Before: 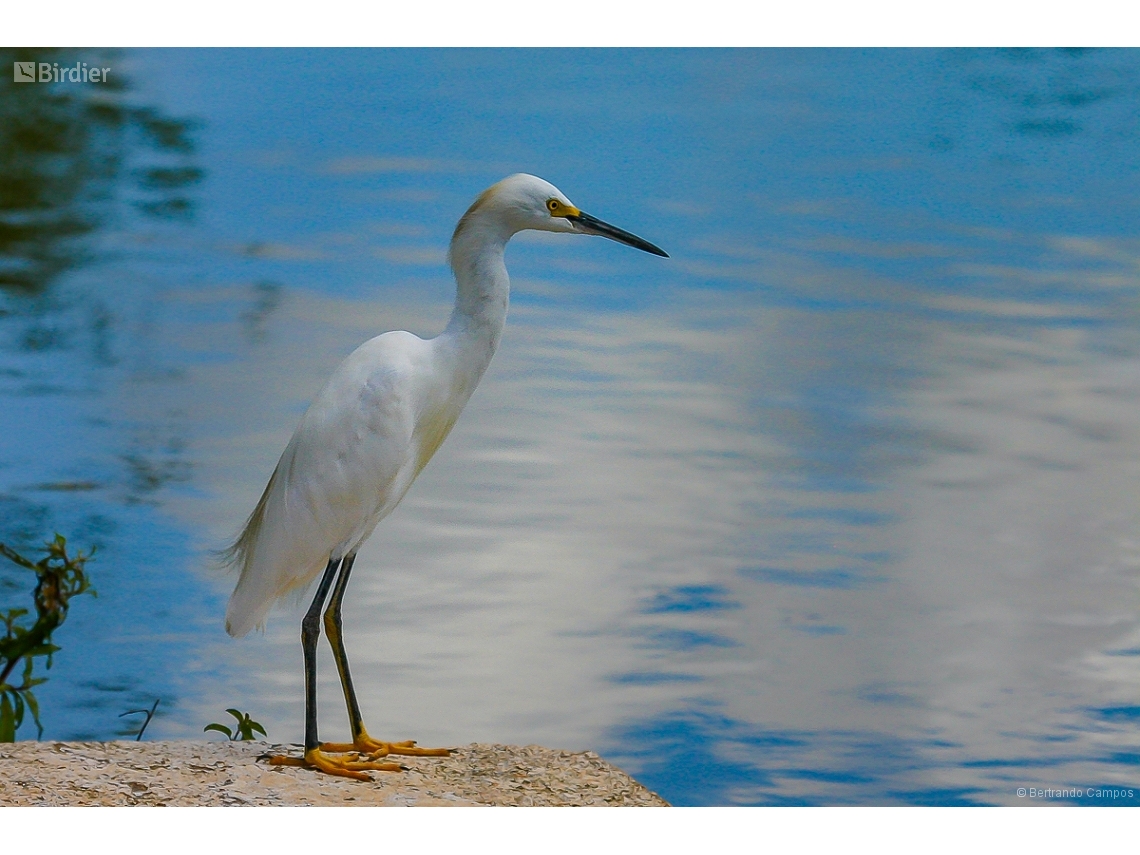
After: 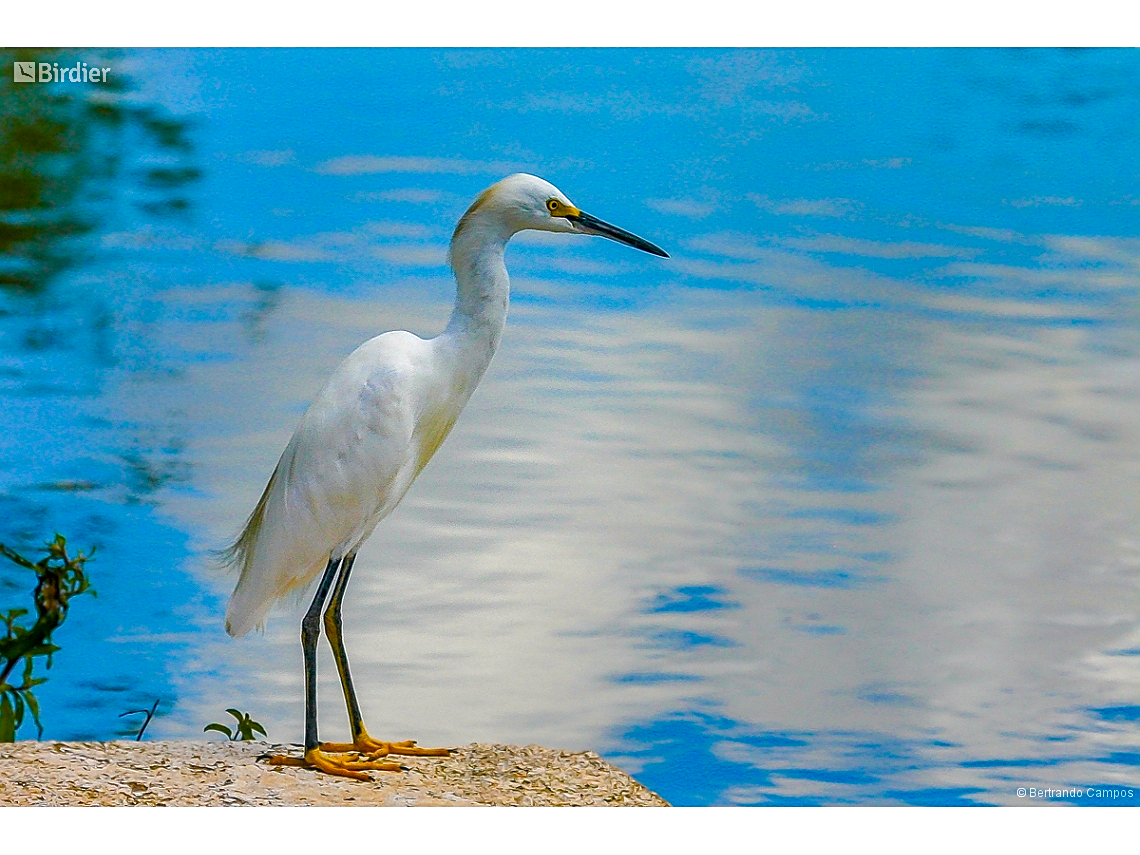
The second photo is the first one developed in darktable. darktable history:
local contrast: on, module defaults
sharpen: on, module defaults
color balance rgb: linear chroma grading › shadows 31.484%, linear chroma grading › global chroma -1.725%, linear chroma grading › mid-tones 4.061%, perceptual saturation grading › global saturation 20%, perceptual saturation grading › highlights -25.664%, perceptual saturation grading › shadows 25.19%, perceptual brilliance grading › global brilliance 9.174%, perceptual brilliance grading › shadows 15.734%
color correction: highlights a* 0.459, highlights b* 2.65, shadows a* -1.08, shadows b* -4.37
